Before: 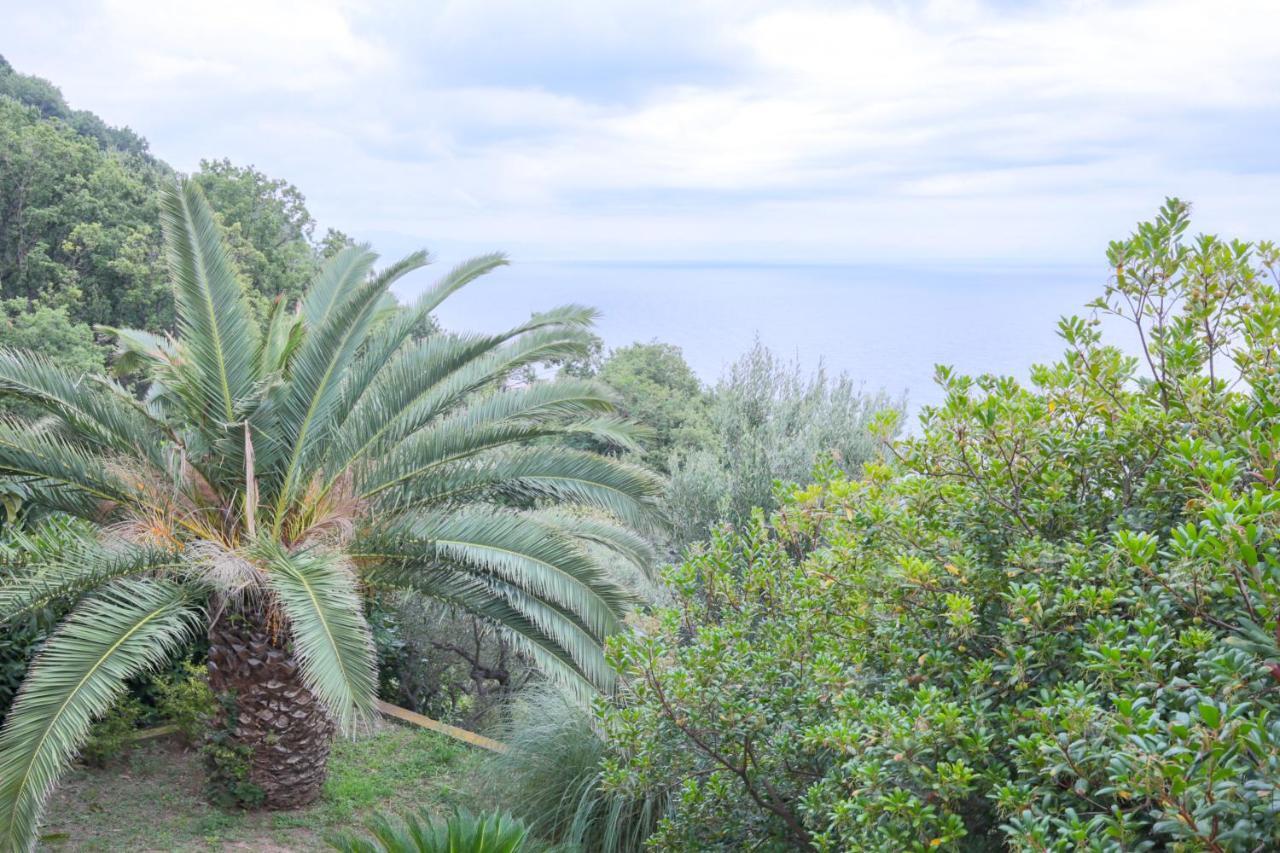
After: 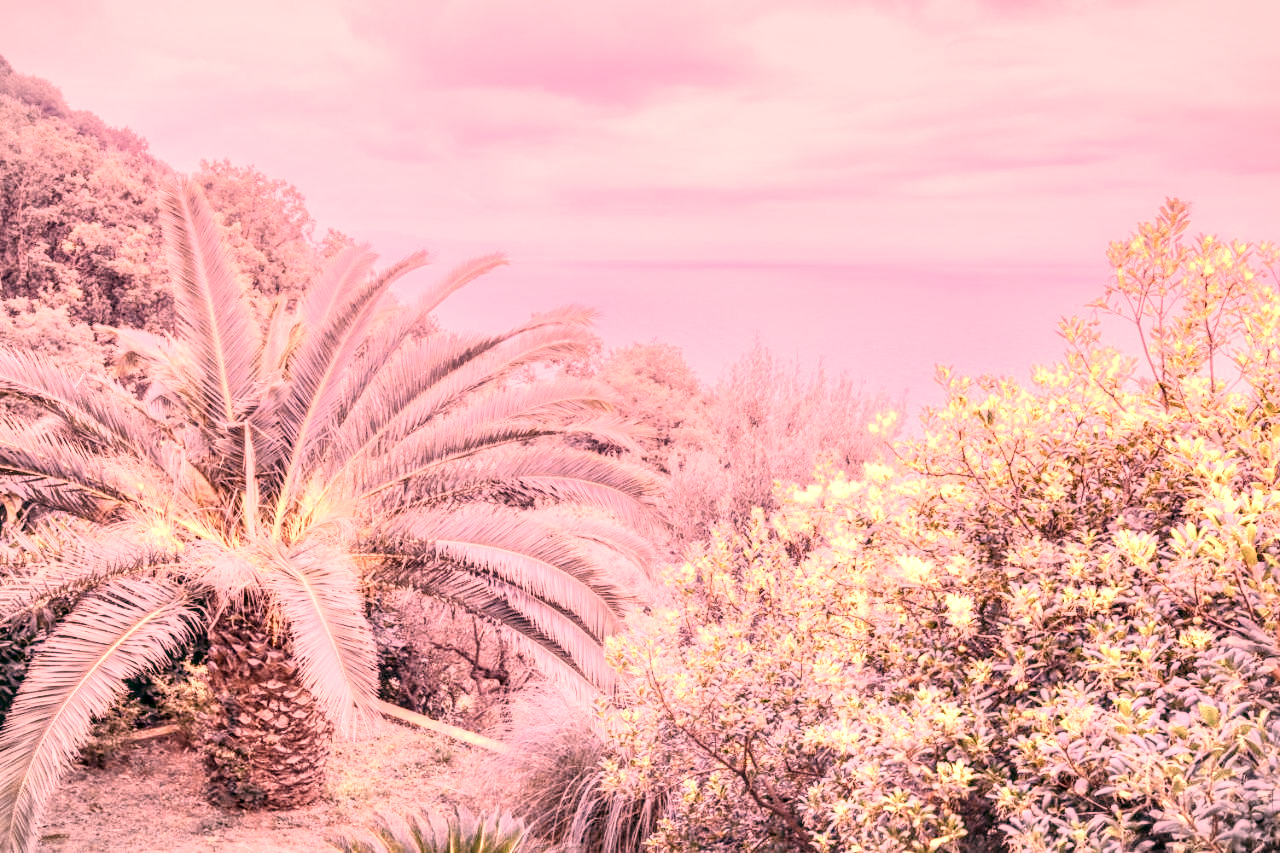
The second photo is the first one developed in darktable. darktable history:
basic adjustments: contrast 0.09, brightness 0.13, saturation -0.18, vibrance 0.21
local contrast: highlights 19%, detail 186%
shadows and highlights: shadows 37.27, highlights -28.18, soften with gaussian
tone curve: curves: ch0 [(0, 0.148) (0.191, 0.225) (0.712, 0.695) (0.864, 0.797) (1, 0.839)]
vignetting: fall-off start 100%, brightness -0.282, width/height ratio 1.31
color zones: curves: ch0 [(0.018, 0.548) (0.197, 0.654) (0.425, 0.447) (0.605, 0.658) (0.732, 0.579)]; ch1 [(0.105, 0.531) (0.224, 0.531) (0.386, 0.39) (0.618, 0.456) (0.732, 0.456) (0.956, 0.421)]; ch2 [(0.039, 0.583) (0.215, 0.465) (0.399, 0.544) (0.465, 0.548) (0.614, 0.447) (0.724, 0.43) (0.882, 0.623) (0.956, 0.632)]
white balance: red 2.701, blue 1.859
color balance: lift [1.005, 0.99, 1.007, 1.01], gamma [1, 1.034, 1.032, 0.966], gain [0.873, 1.055, 1.067, 0.933]
